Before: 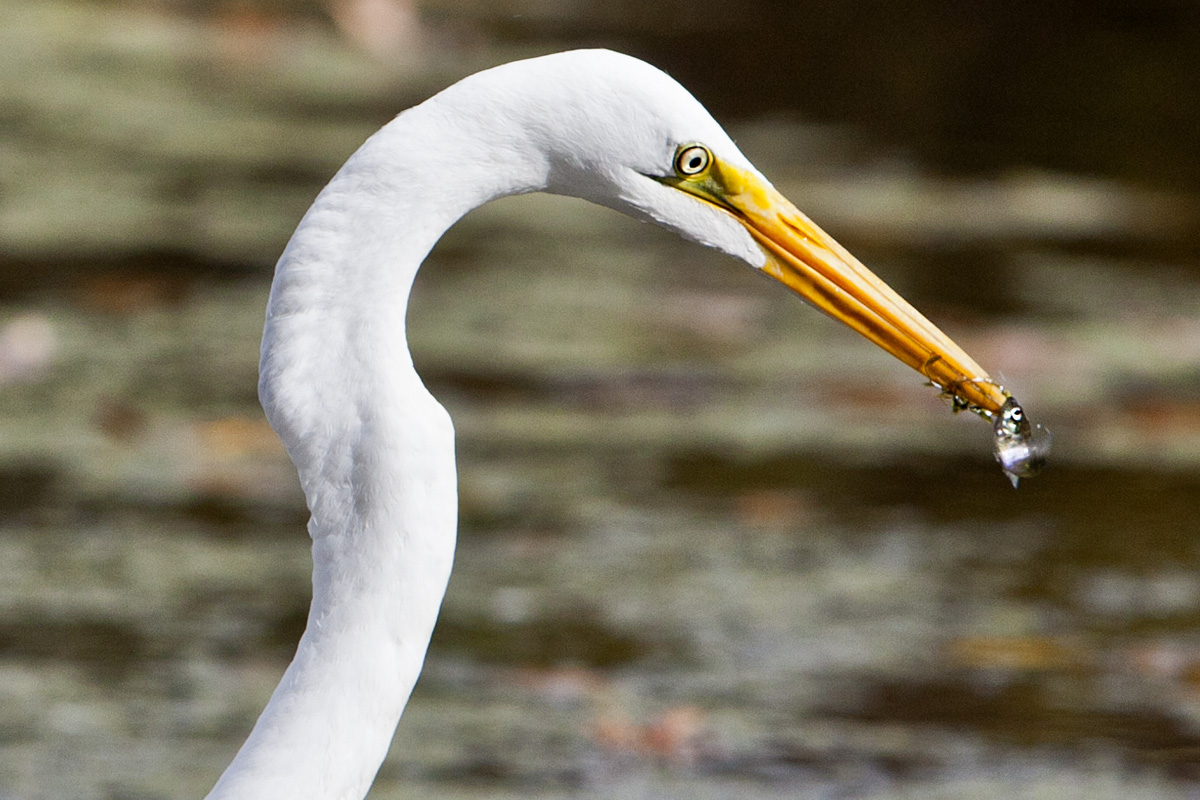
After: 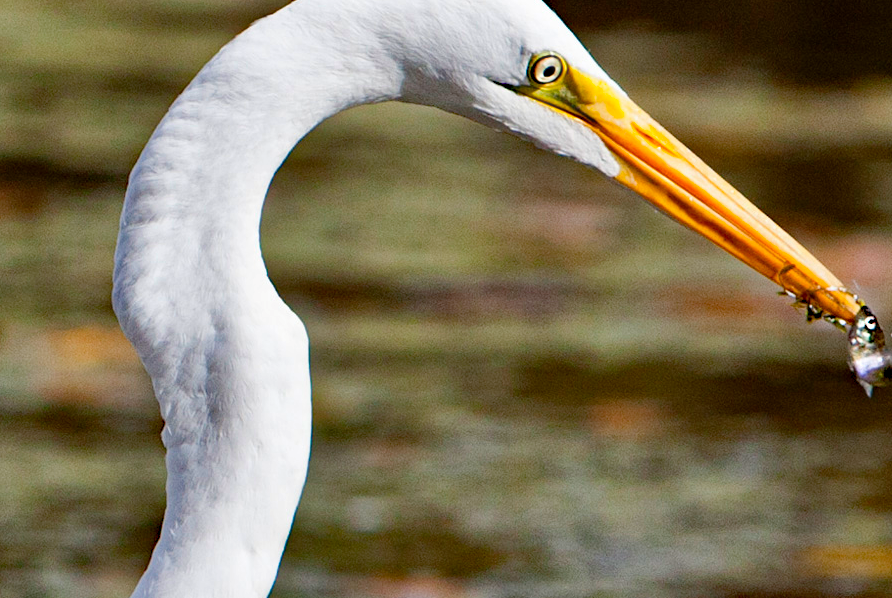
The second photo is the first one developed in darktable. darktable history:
haze removal: strength 0.53, distance 0.921, adaptive false
crop and rotate: left 12.204%, top 11.395%, right 13.418%, bottom 13.732%
levels: levels [0, 0.478, 1]
